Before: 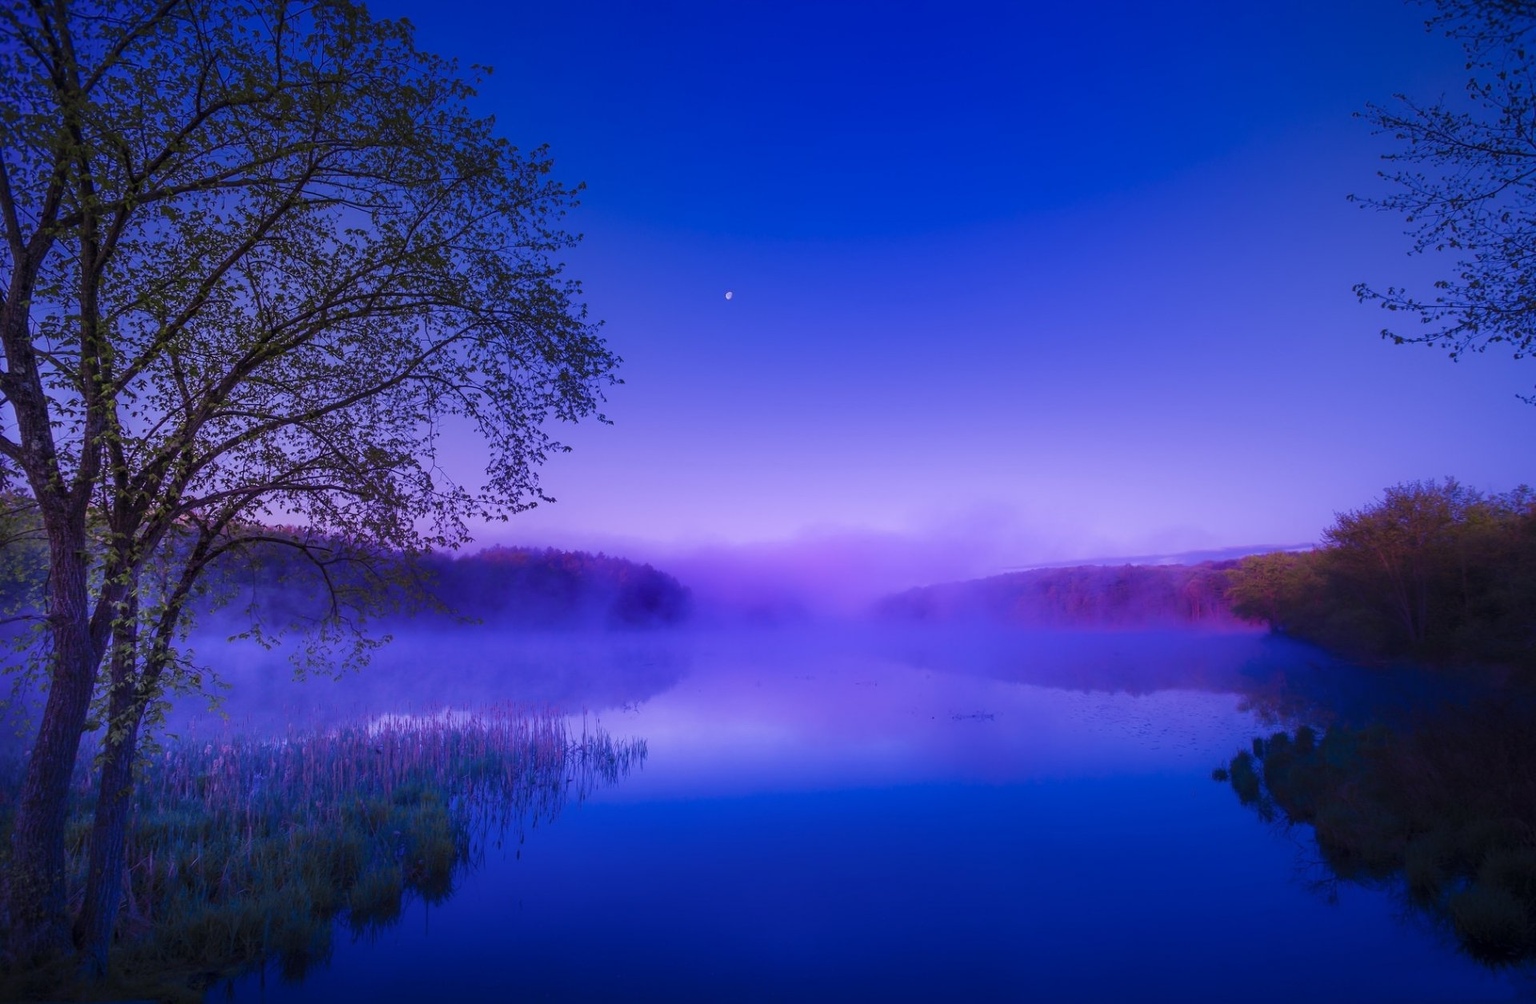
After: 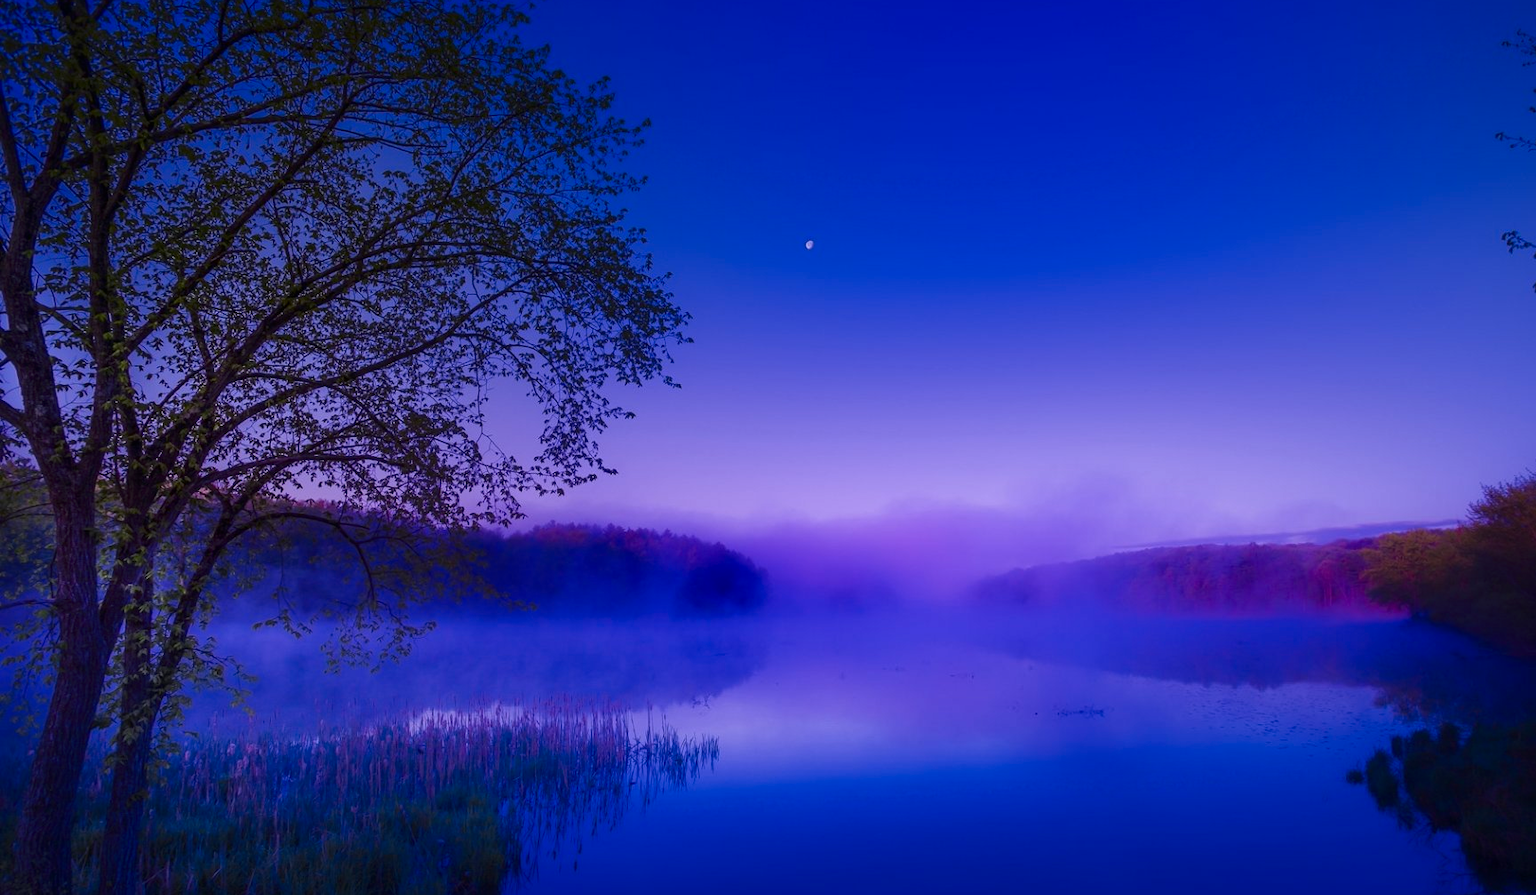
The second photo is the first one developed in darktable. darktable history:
contrast brightness saturation: contrast 0.068, brightness -0.129, saturation 0.049
crop: top 7.531%, right 9.908%, bottom 12.079%
